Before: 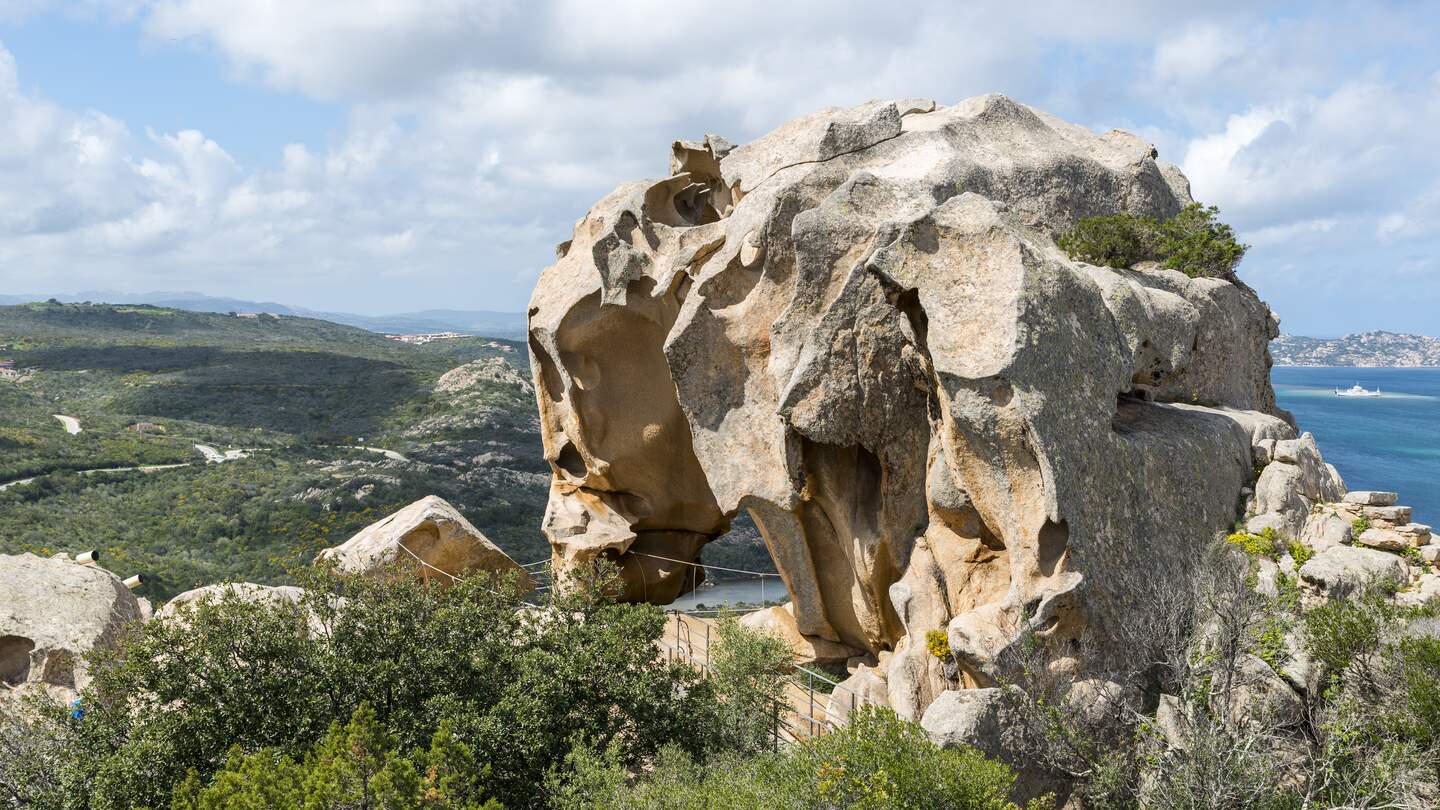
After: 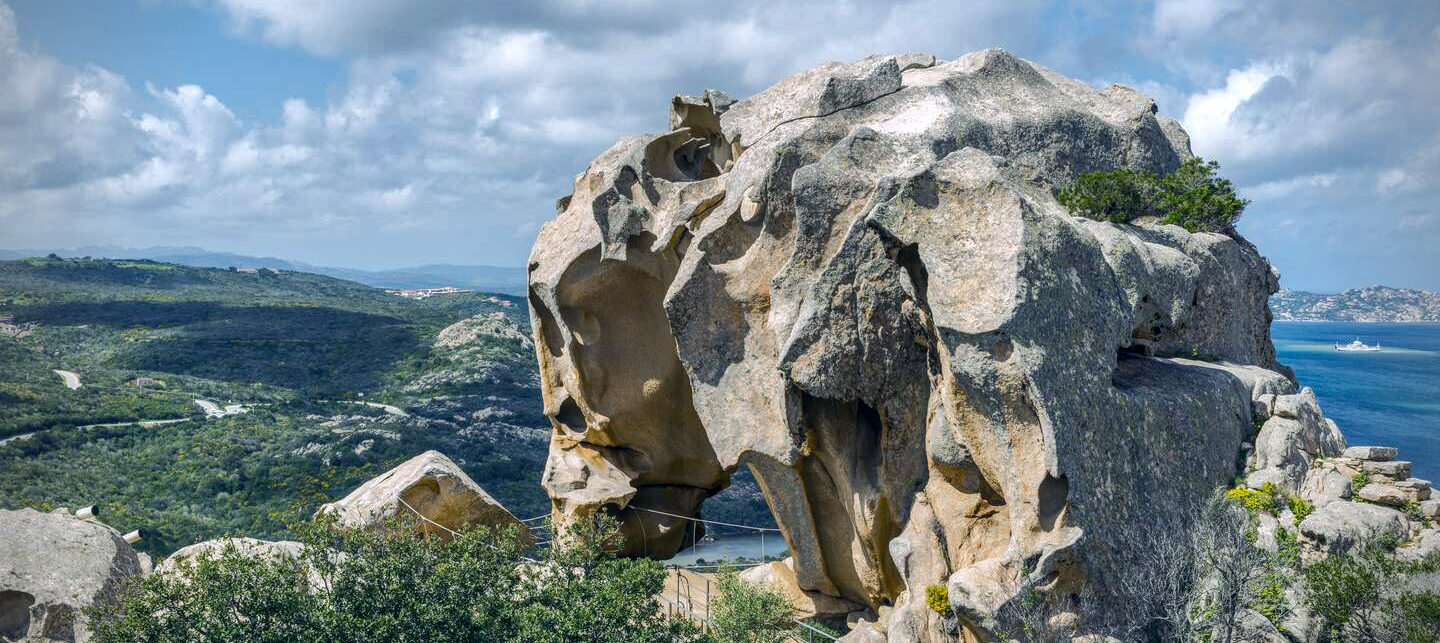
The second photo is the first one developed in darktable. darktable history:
vignetting: brightness -0.575, unbound false
crop and rotate: top 5.657%, bottom 14.837%
shadows and highlights: highlights -59.92
contrast brightness saturation: contrast 0.114, saturation -0.153
exposure: compensate exposure bias true, compensate highlight preservation false
local contrast: detail 130%
color balance rgb: shadows lift › luminance -21.258%, shadows lift › chroma 8.882%, shadows lift › hue 282.25°, power › luminance -7.585%, power › chroma 2.298%, power › hue 222.65°, global offset › luminance 0.485%, linear chroma grading › shadows 31.886%, linear chroma grading › global chroma -1.877%, linear chroma grading › mid-tones 4.398%, perceptual saturation grading › global saturation 16.926%, global vibrance 20%
